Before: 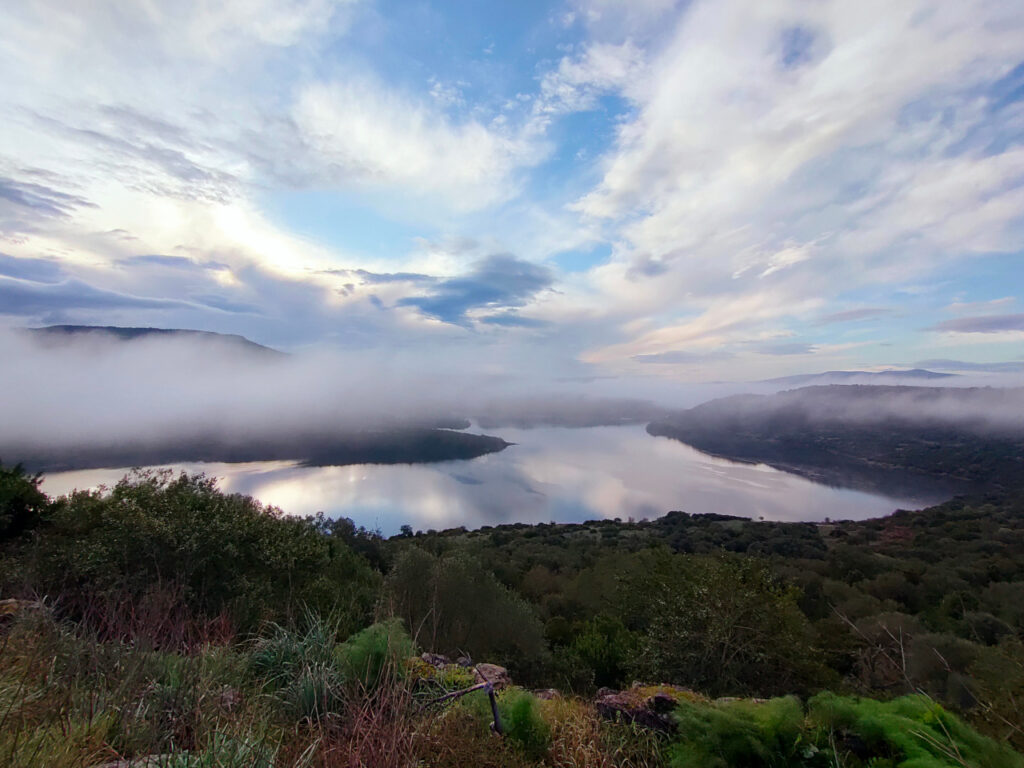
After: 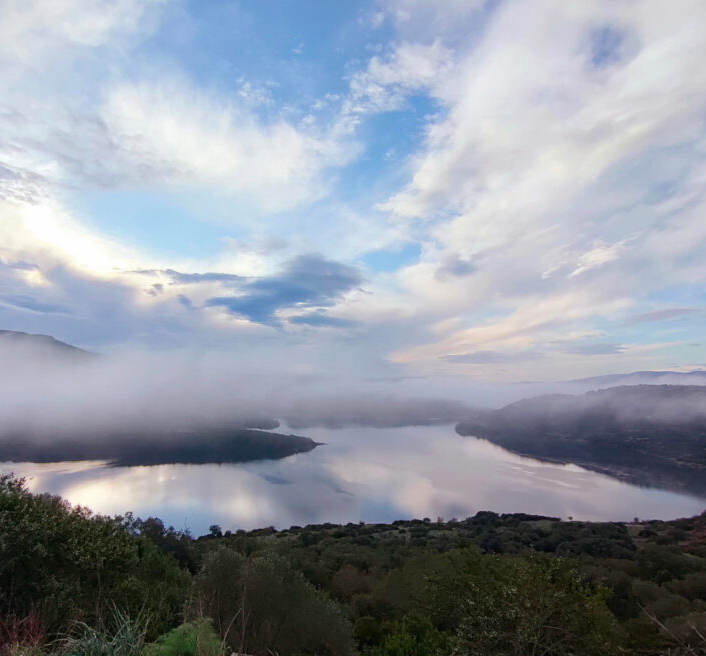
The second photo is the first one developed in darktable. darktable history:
crop: left 18.75%, right 12.293%, bottom 14.469%
color balance rgb: highlights gain › chroma 0.154%, highlights gain › hue 329.82°, perceptual saturation grading › global saturation -0.674%
